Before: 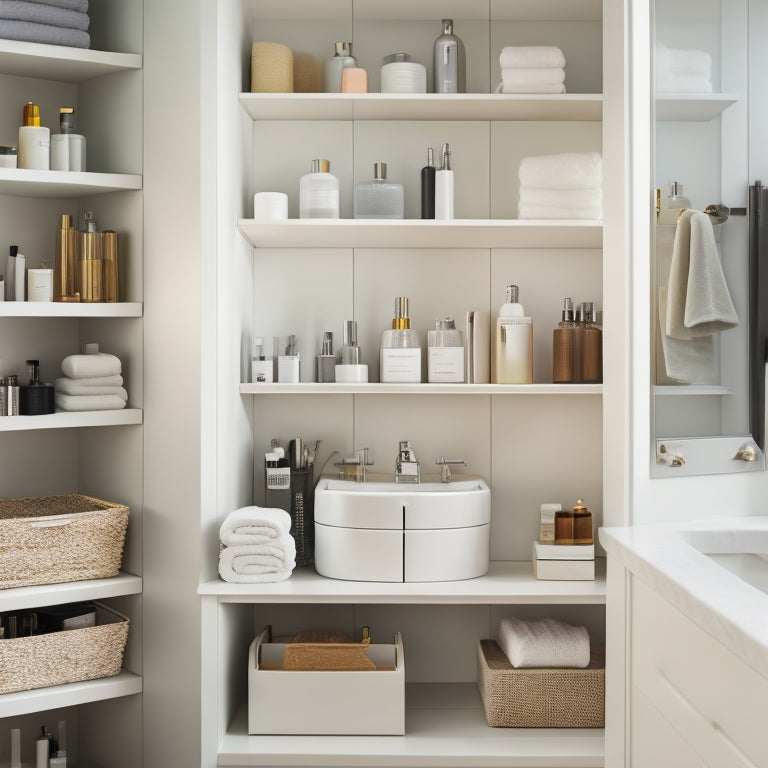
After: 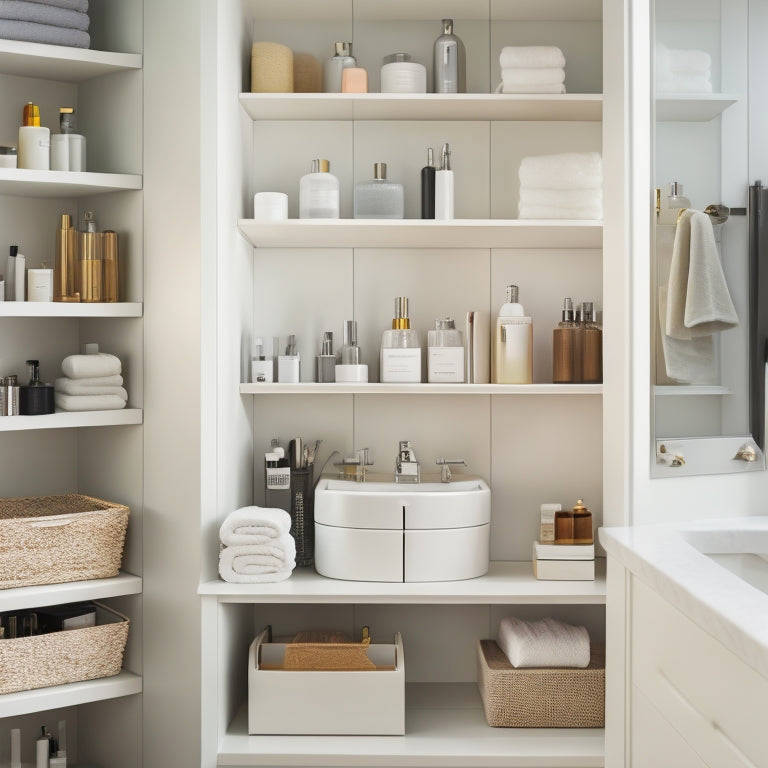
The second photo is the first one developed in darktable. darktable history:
tone equalizer: -7 EV 0.142 EV, -6 EV 0.634 EV, -5 EV 1.16 EV, -4 EV 1.32 EV, -3 EV 1.18 EV, -2 EV 0.6 EV, -1 EV 0.161 EV, smoothing diameter 24.95%, edges refinement/feathering 7.69, preserve details guided filter
